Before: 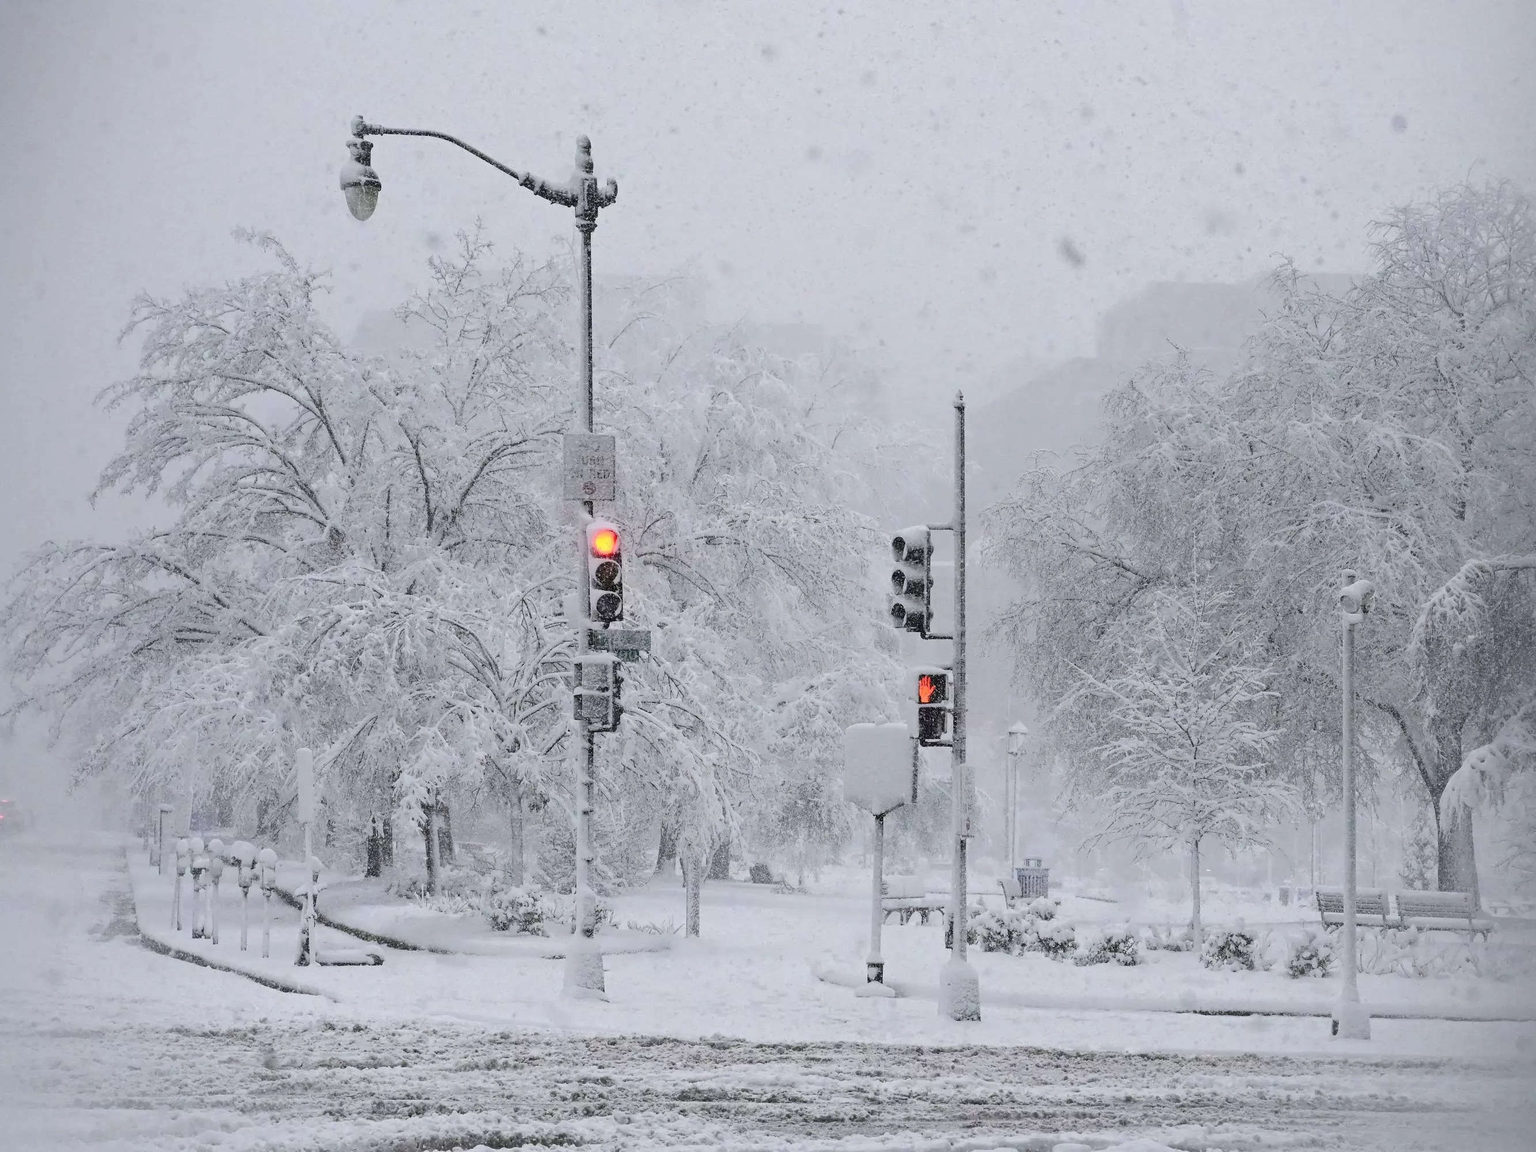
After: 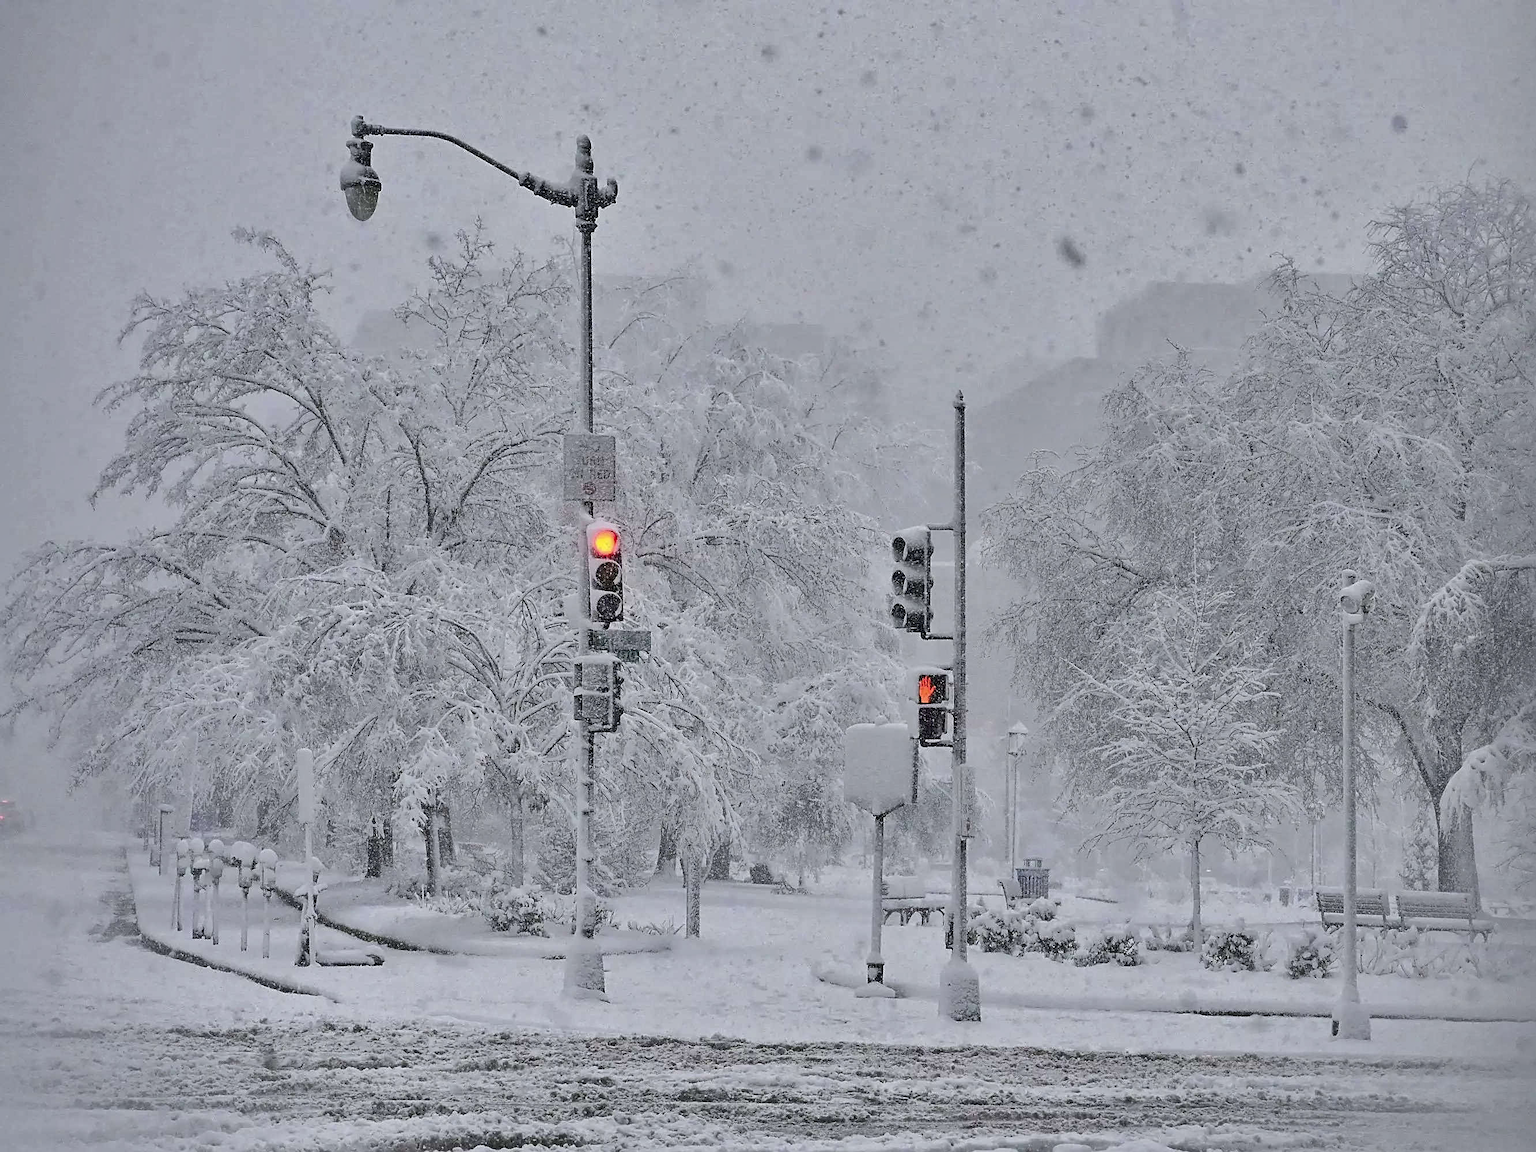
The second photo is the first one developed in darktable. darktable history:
sharpen: on, module defaults
shadows and highlights: shadows 30.63, highlights -63.22, shadows color adjustment 98%, highlights color adjustment 58.61%, soften with gaussian
